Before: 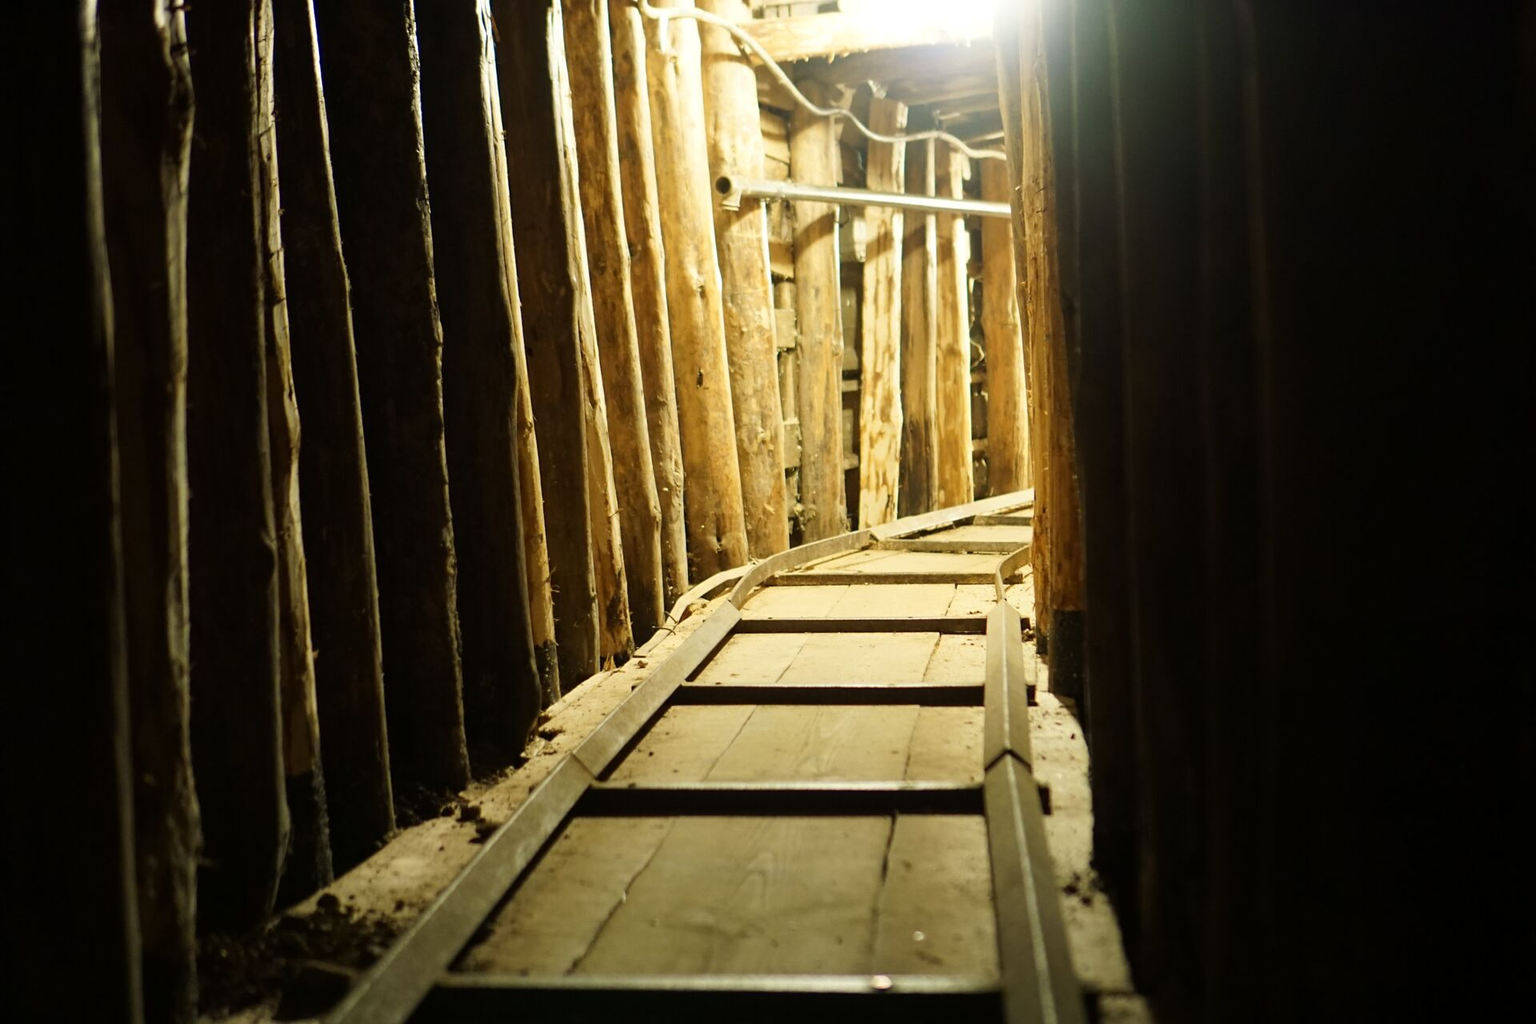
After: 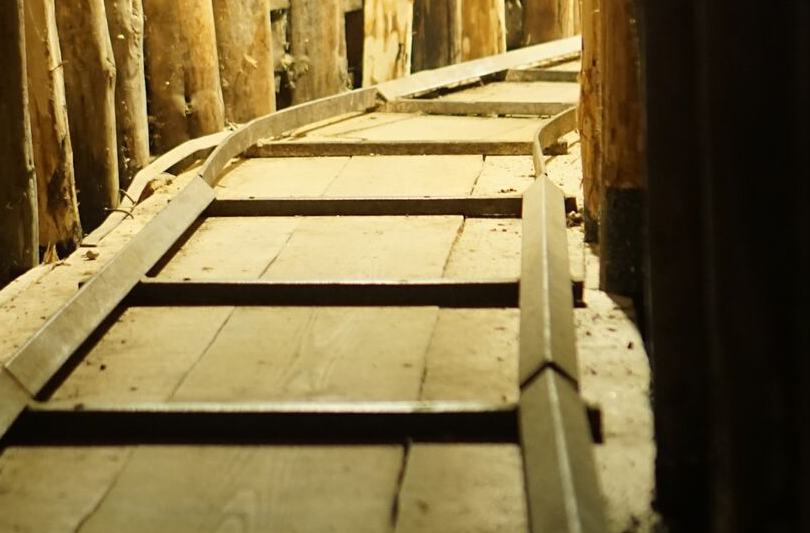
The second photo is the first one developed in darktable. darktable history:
crop: left 37.064%, top 44.969%, right 20.711%, bottom 13.362%
